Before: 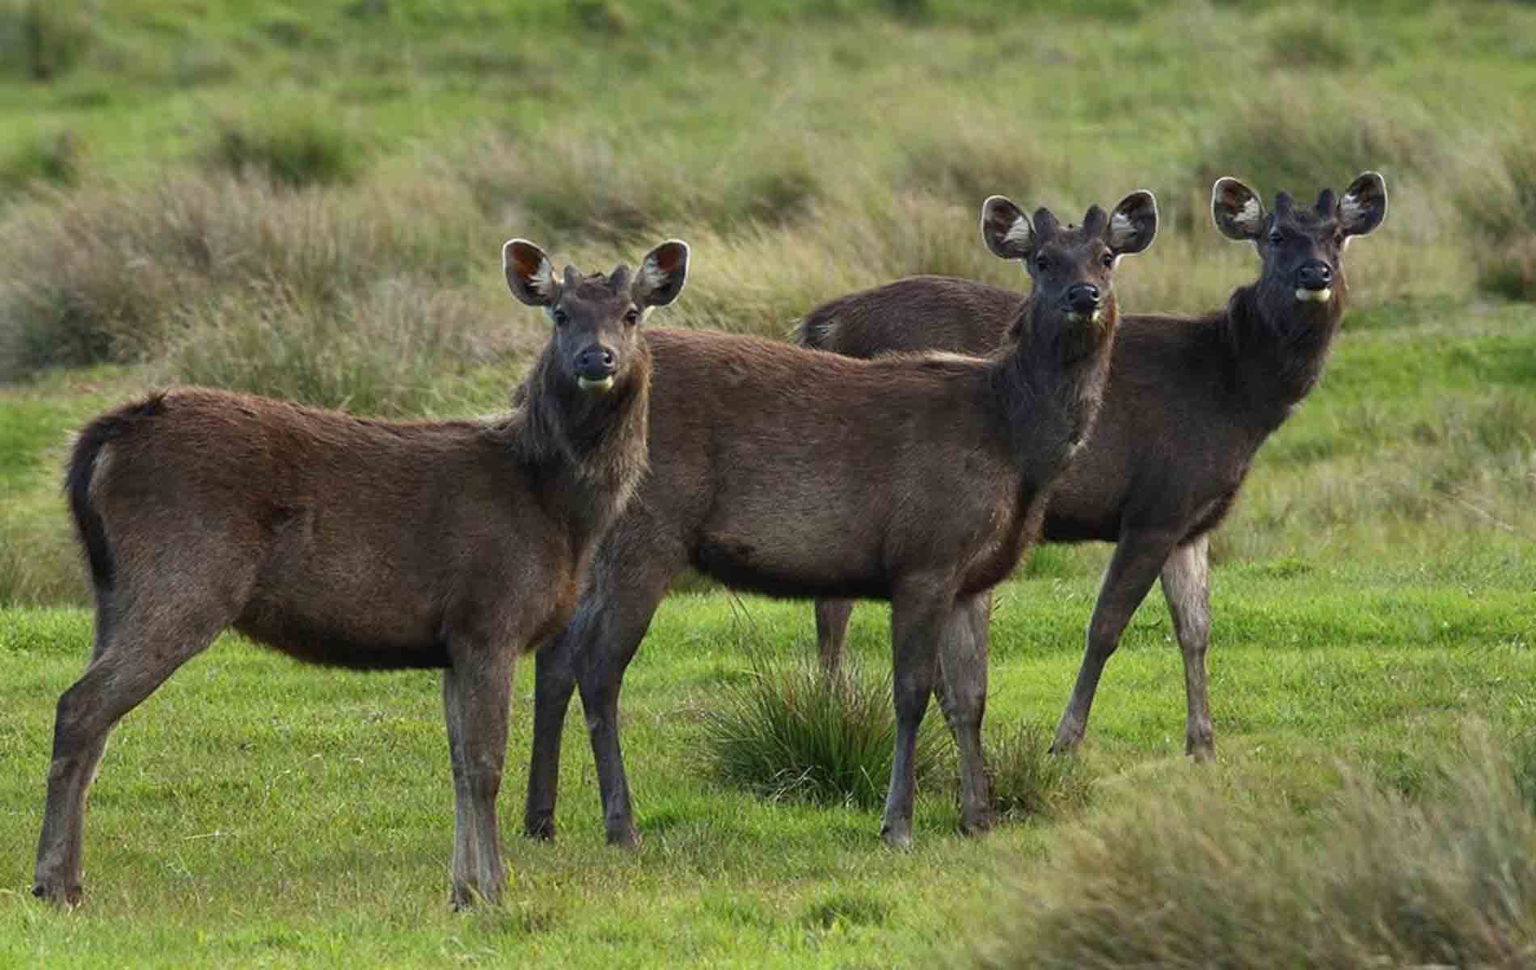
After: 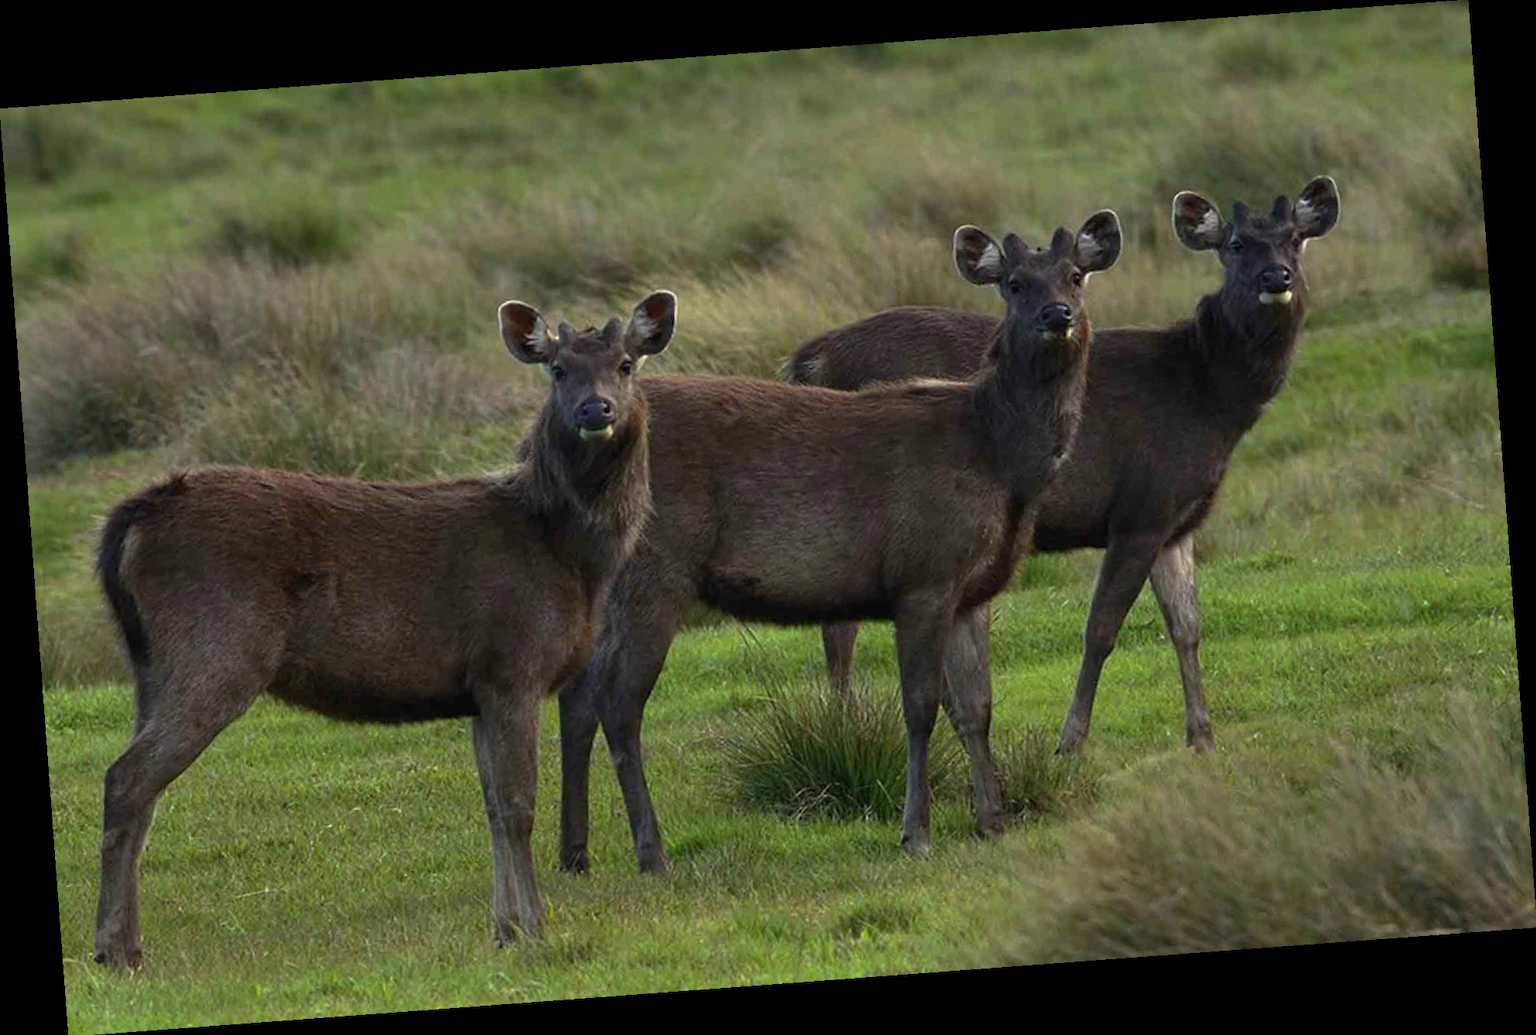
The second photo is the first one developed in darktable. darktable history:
base curve: curves: ch0 [(0, 0) (0.595, 0.418) (1, 1)], preserve colors none
rotate and perspective: rotation -4.25°, automatic cropping off
